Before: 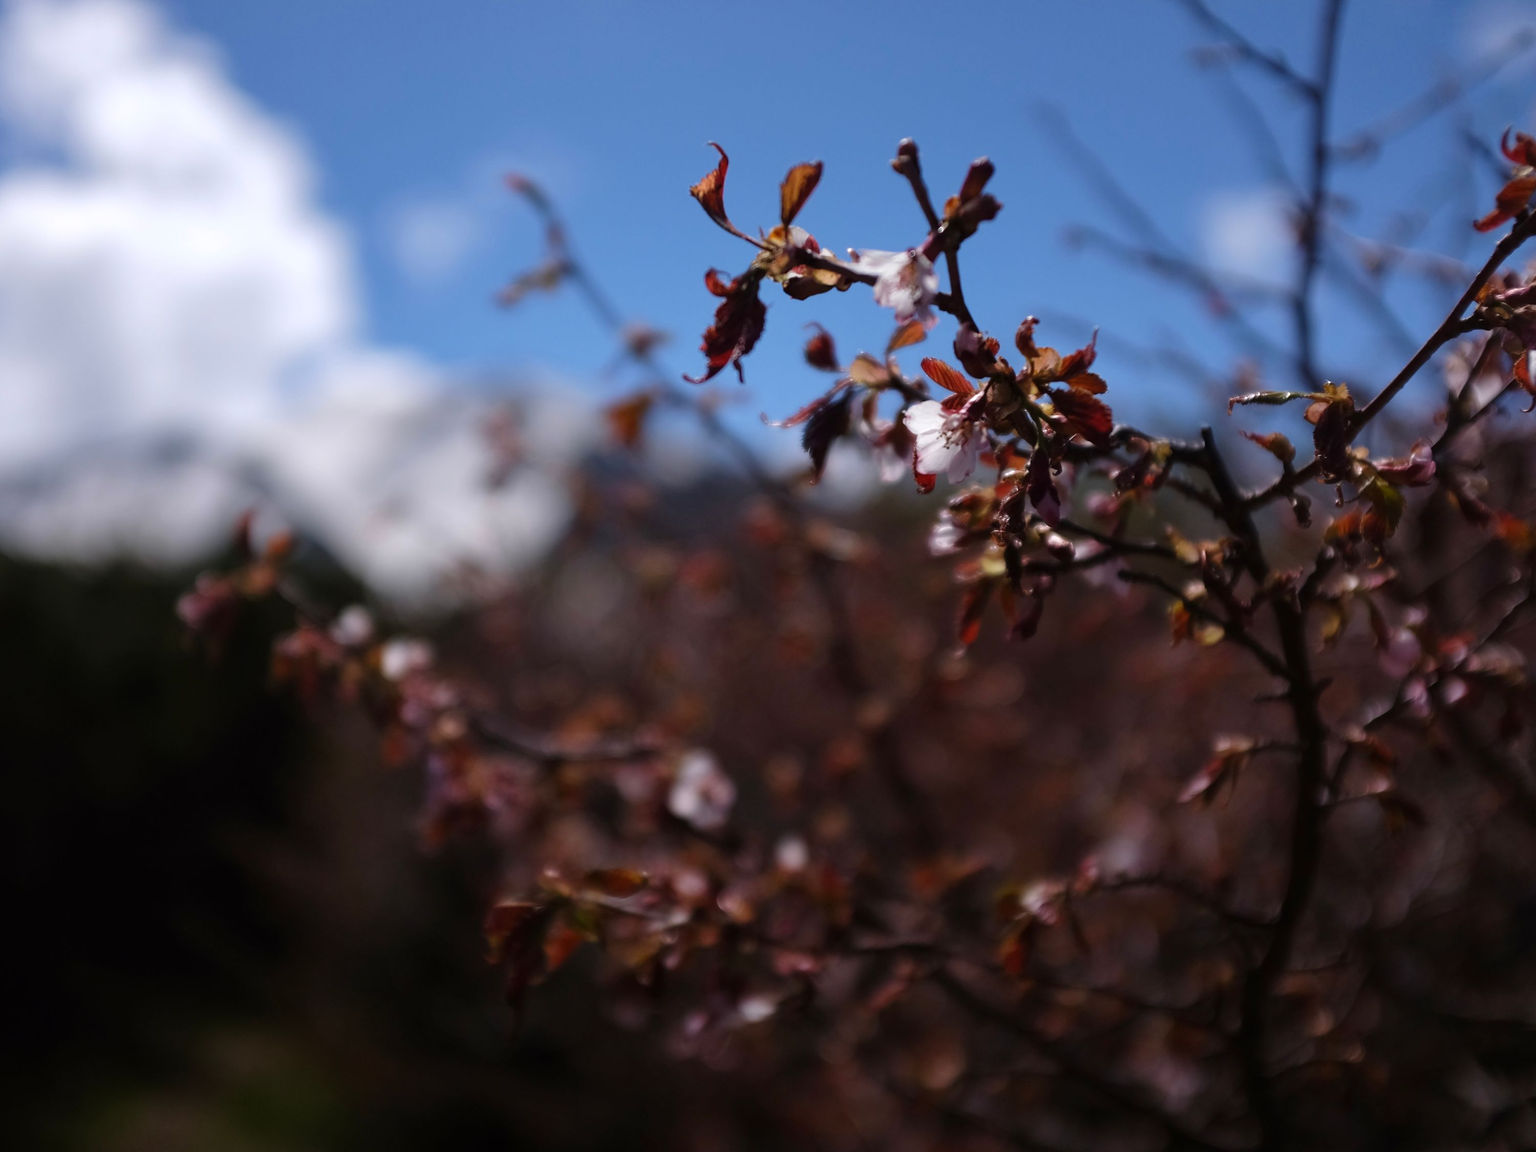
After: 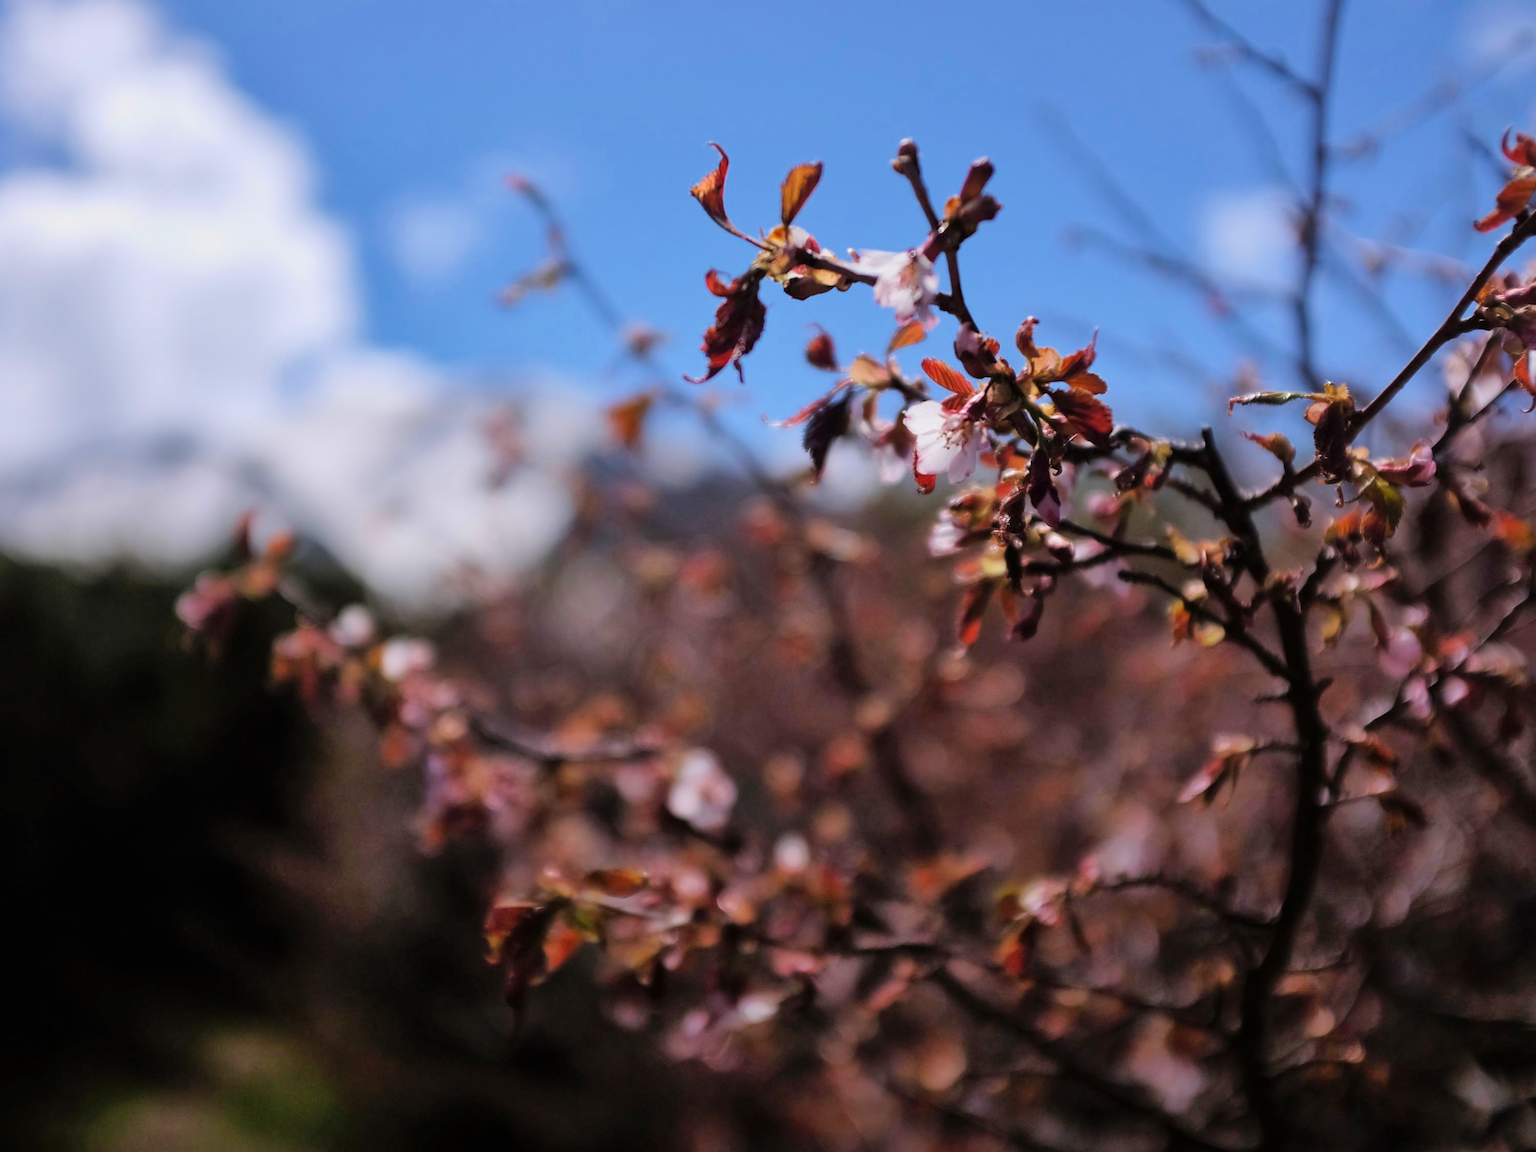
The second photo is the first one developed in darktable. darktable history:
shadows and highlights: on, module defaults
exposure: exposure 1.16 EV, compensate exposure bias true, compensate highlight preservation false
filmic rgb: black relative exposure -7.65 EV, white relative exposure 4.56 EV, hardness 3.61, color science v6 (2022)
